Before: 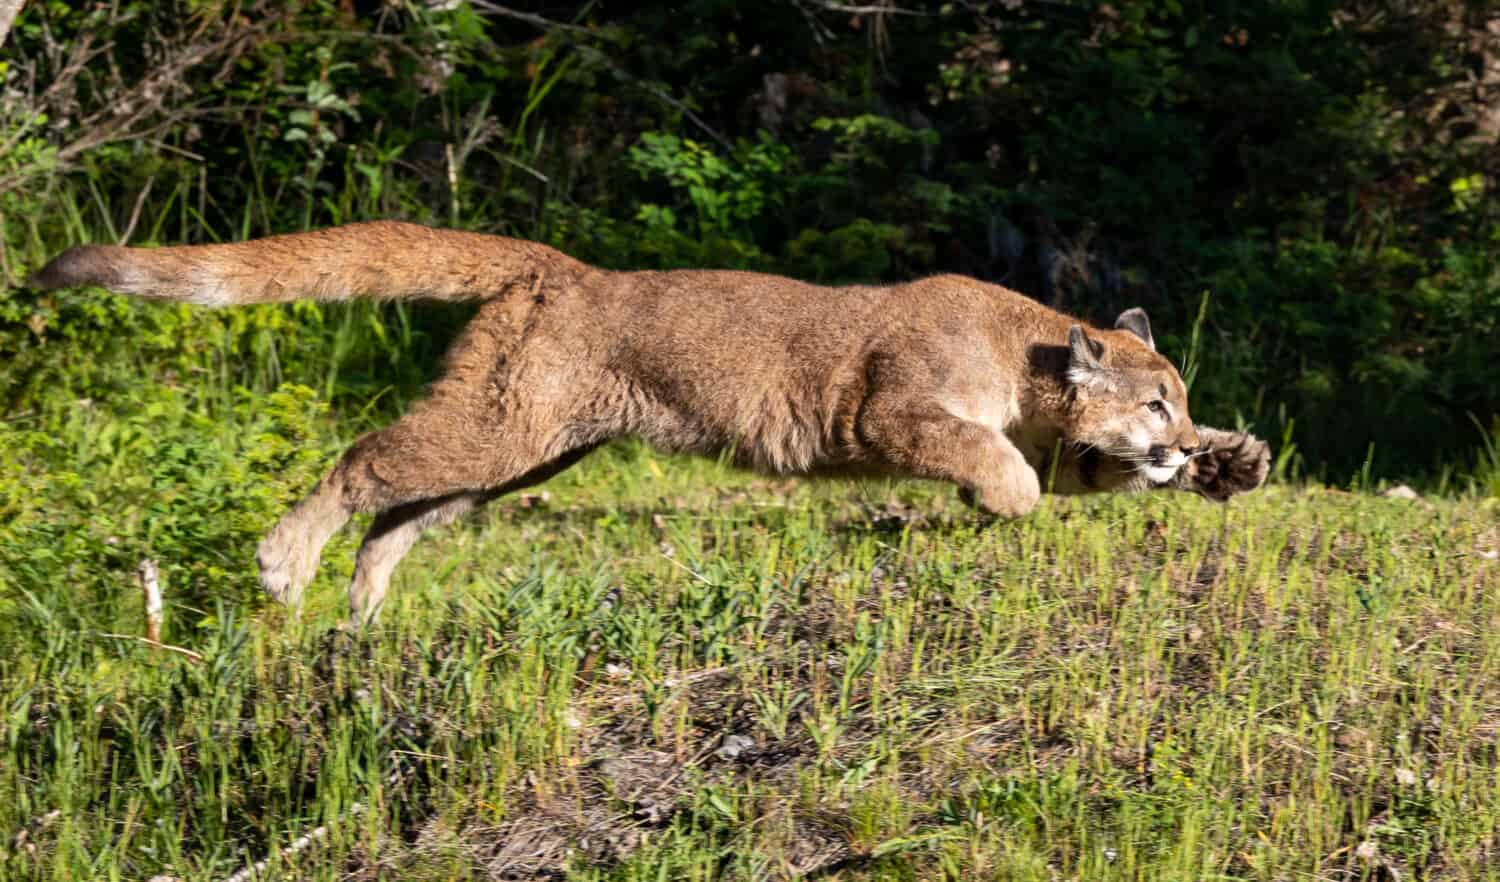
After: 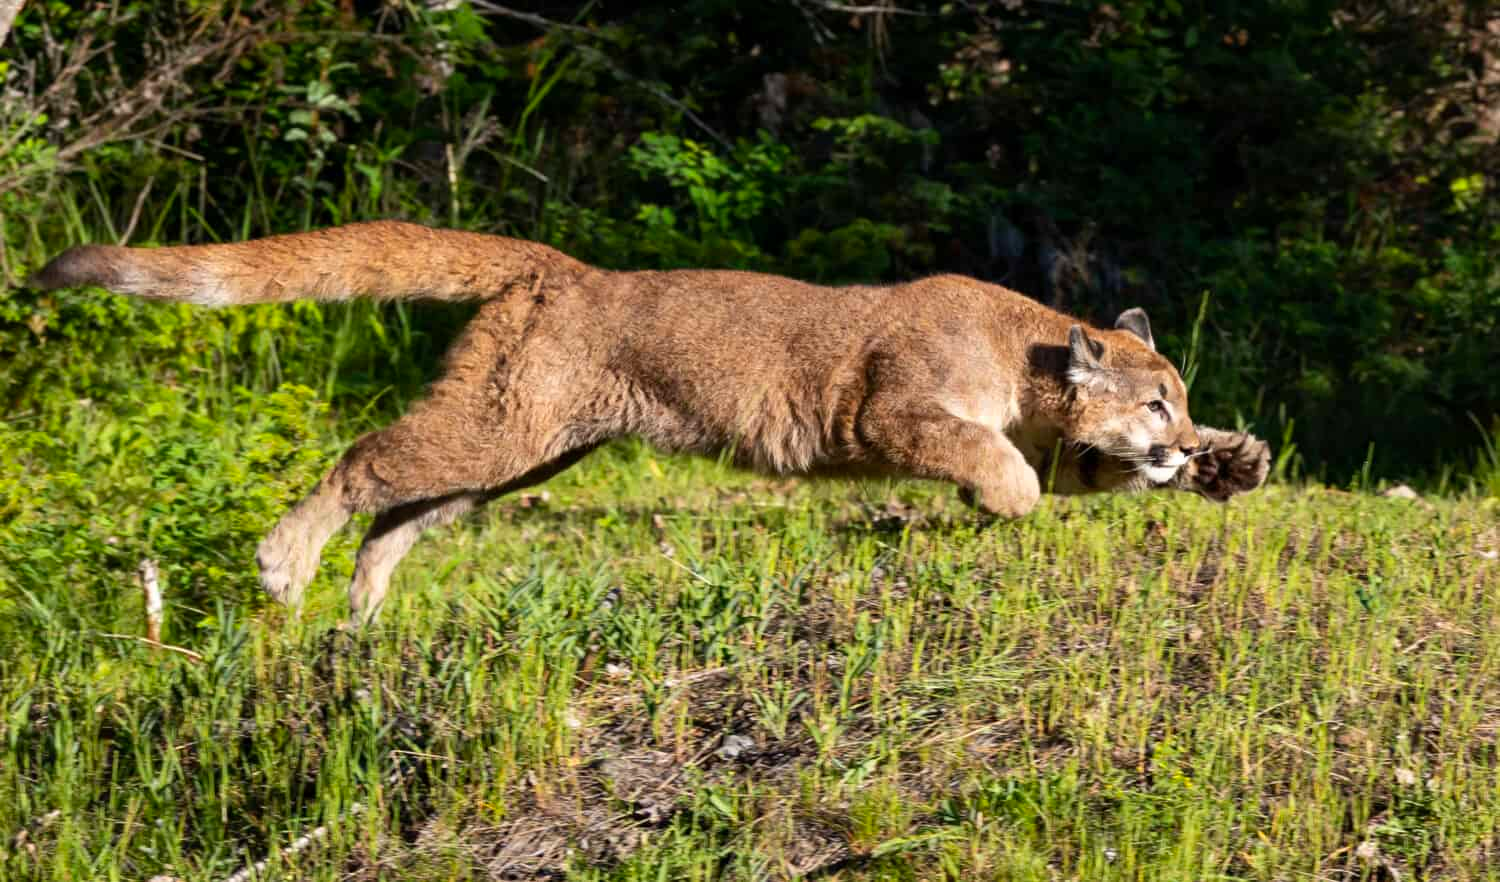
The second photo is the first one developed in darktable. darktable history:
contrast brightness saturation: contrast 0.042, saturation 0.158
